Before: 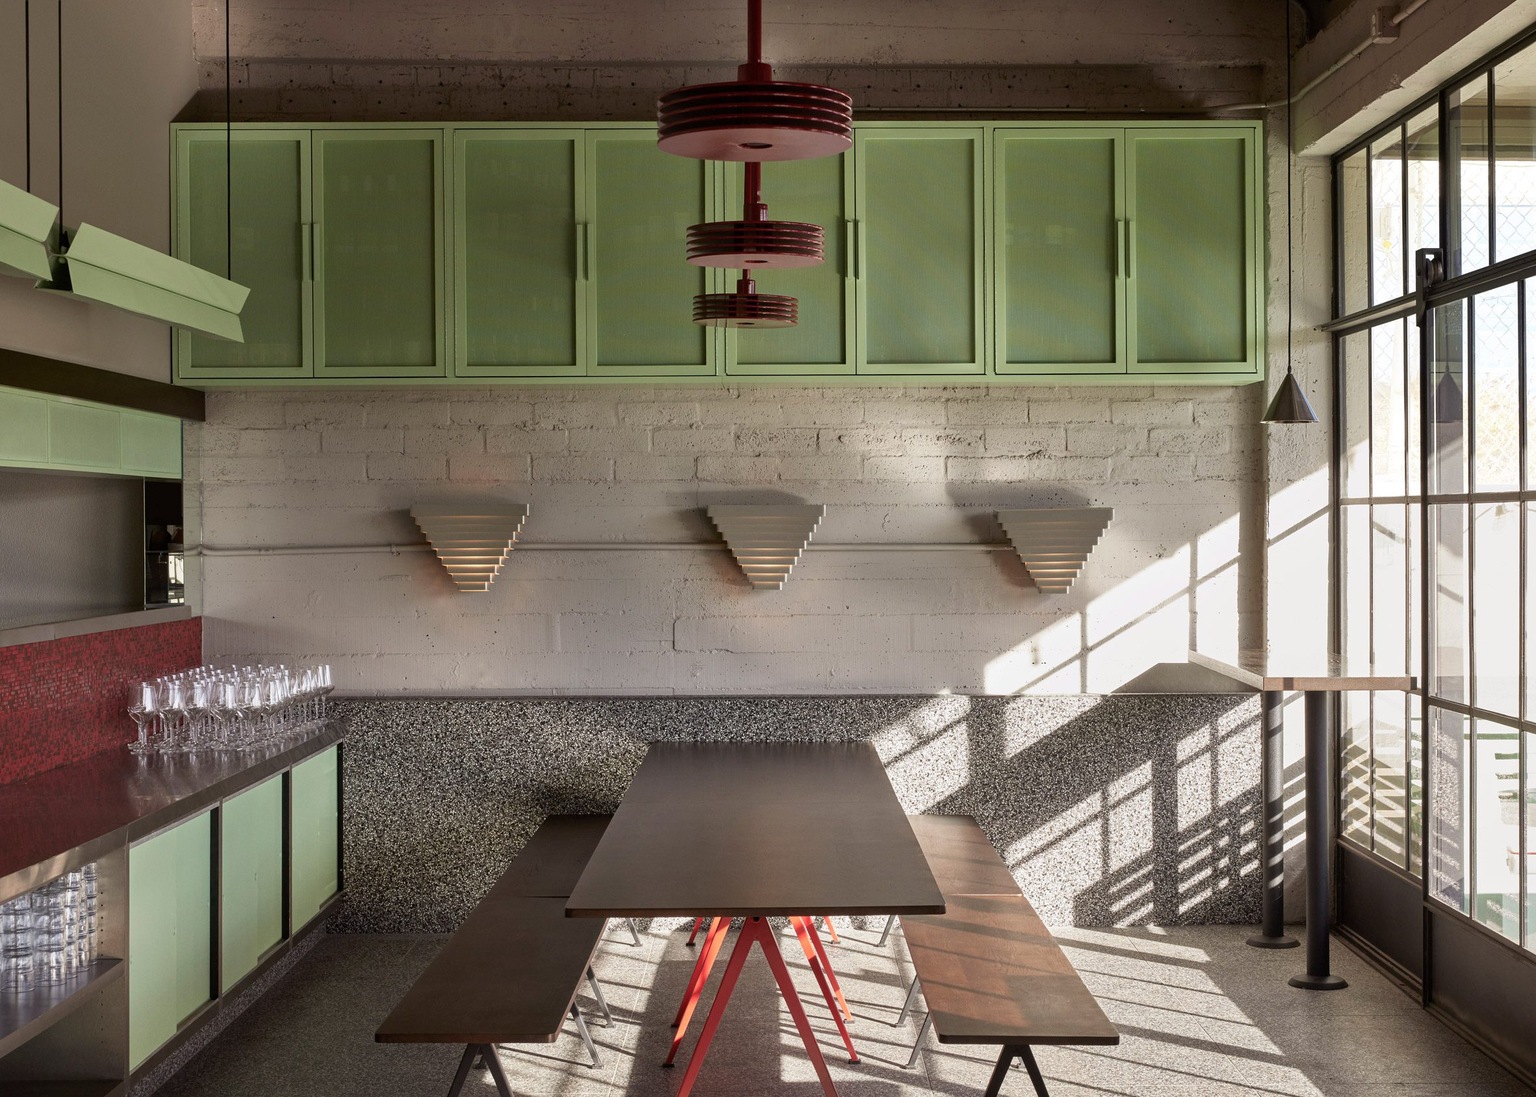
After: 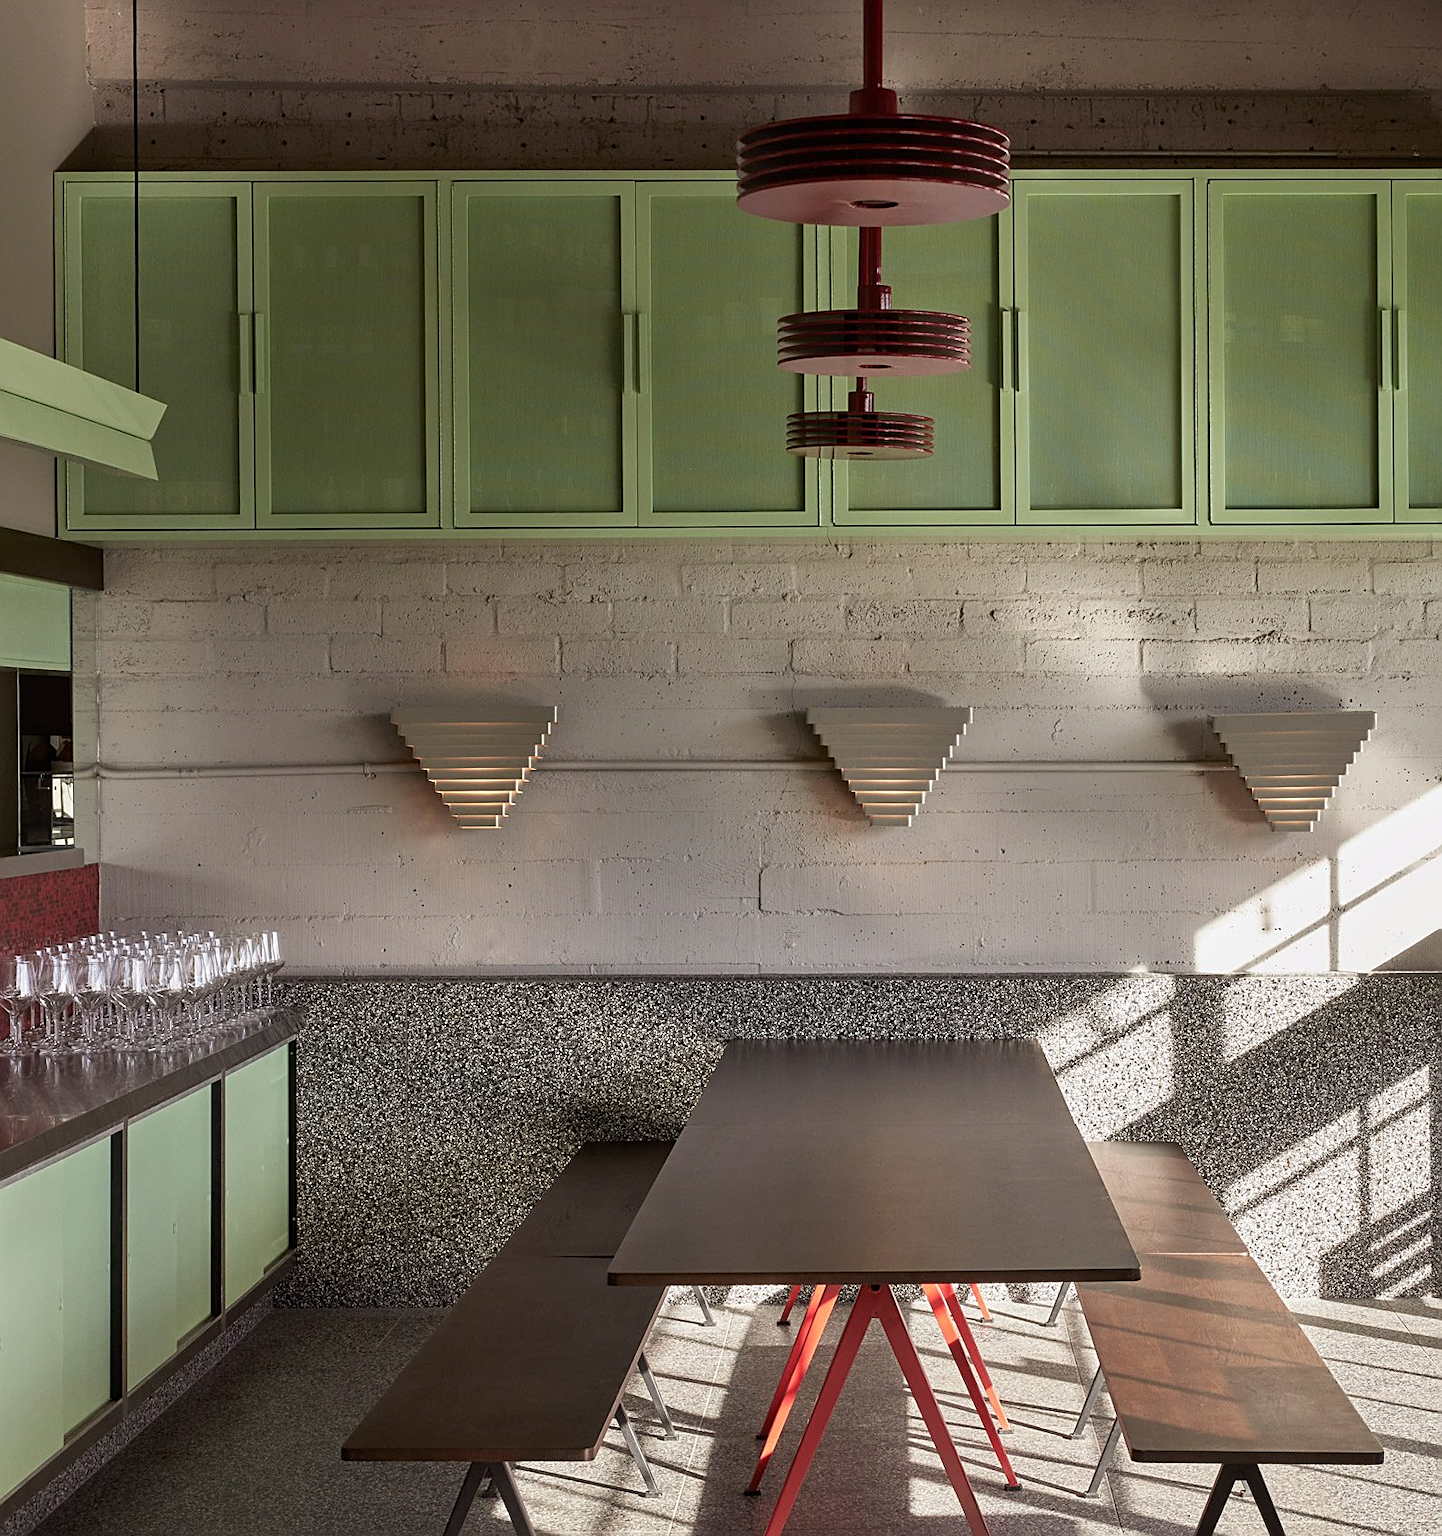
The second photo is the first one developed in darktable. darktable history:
sharpen: on, module defaults
crop and rotate: left 8.56%, right 24.379%
